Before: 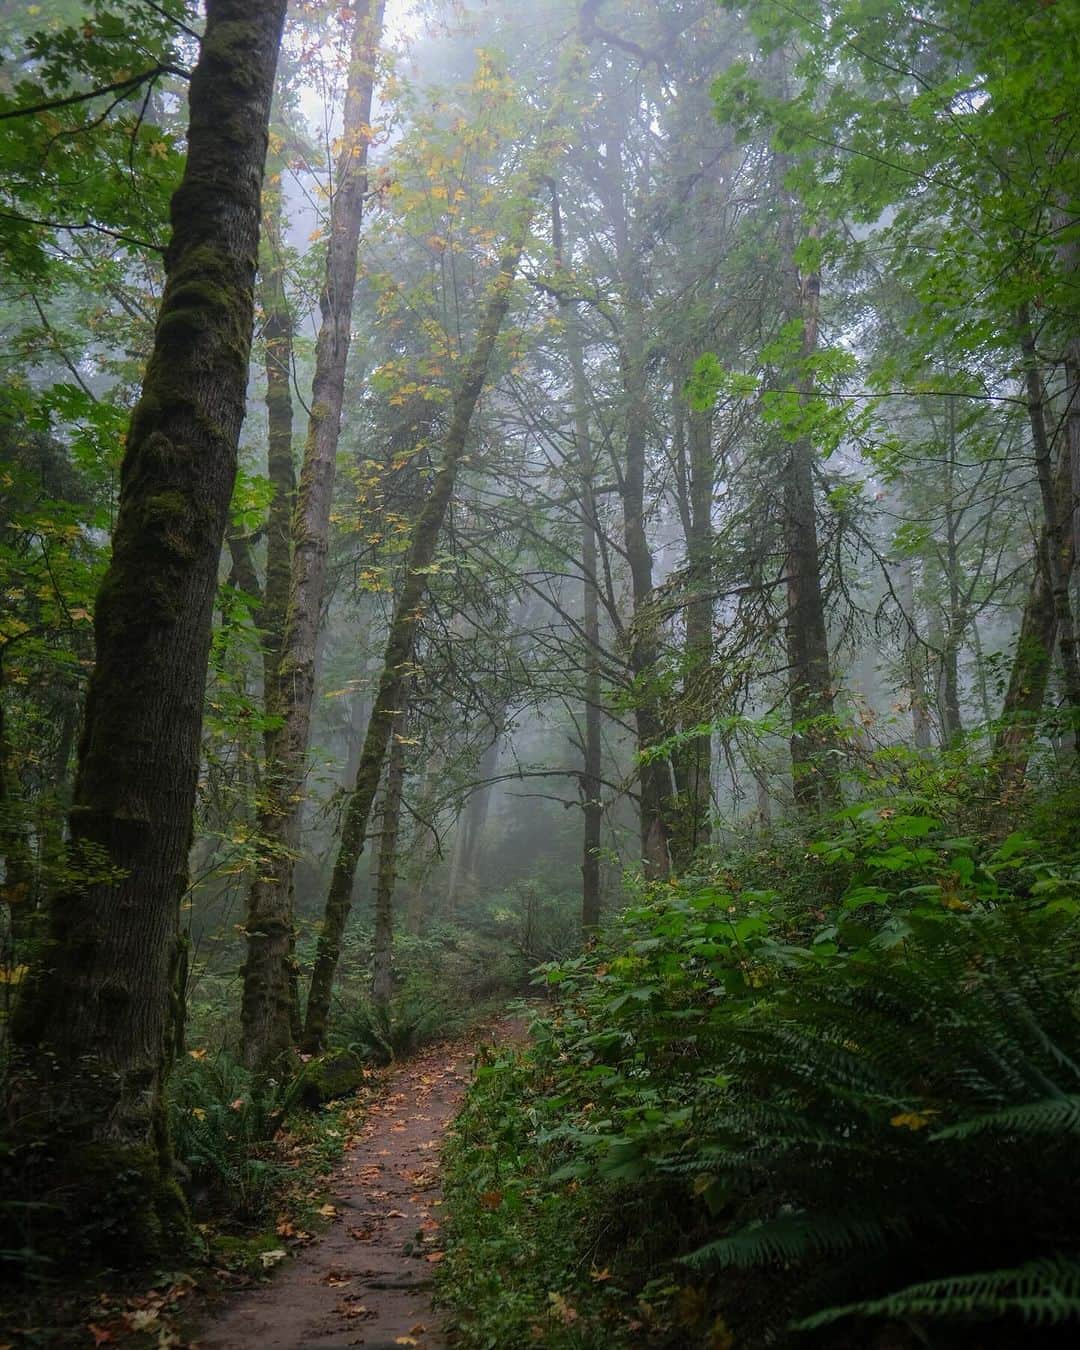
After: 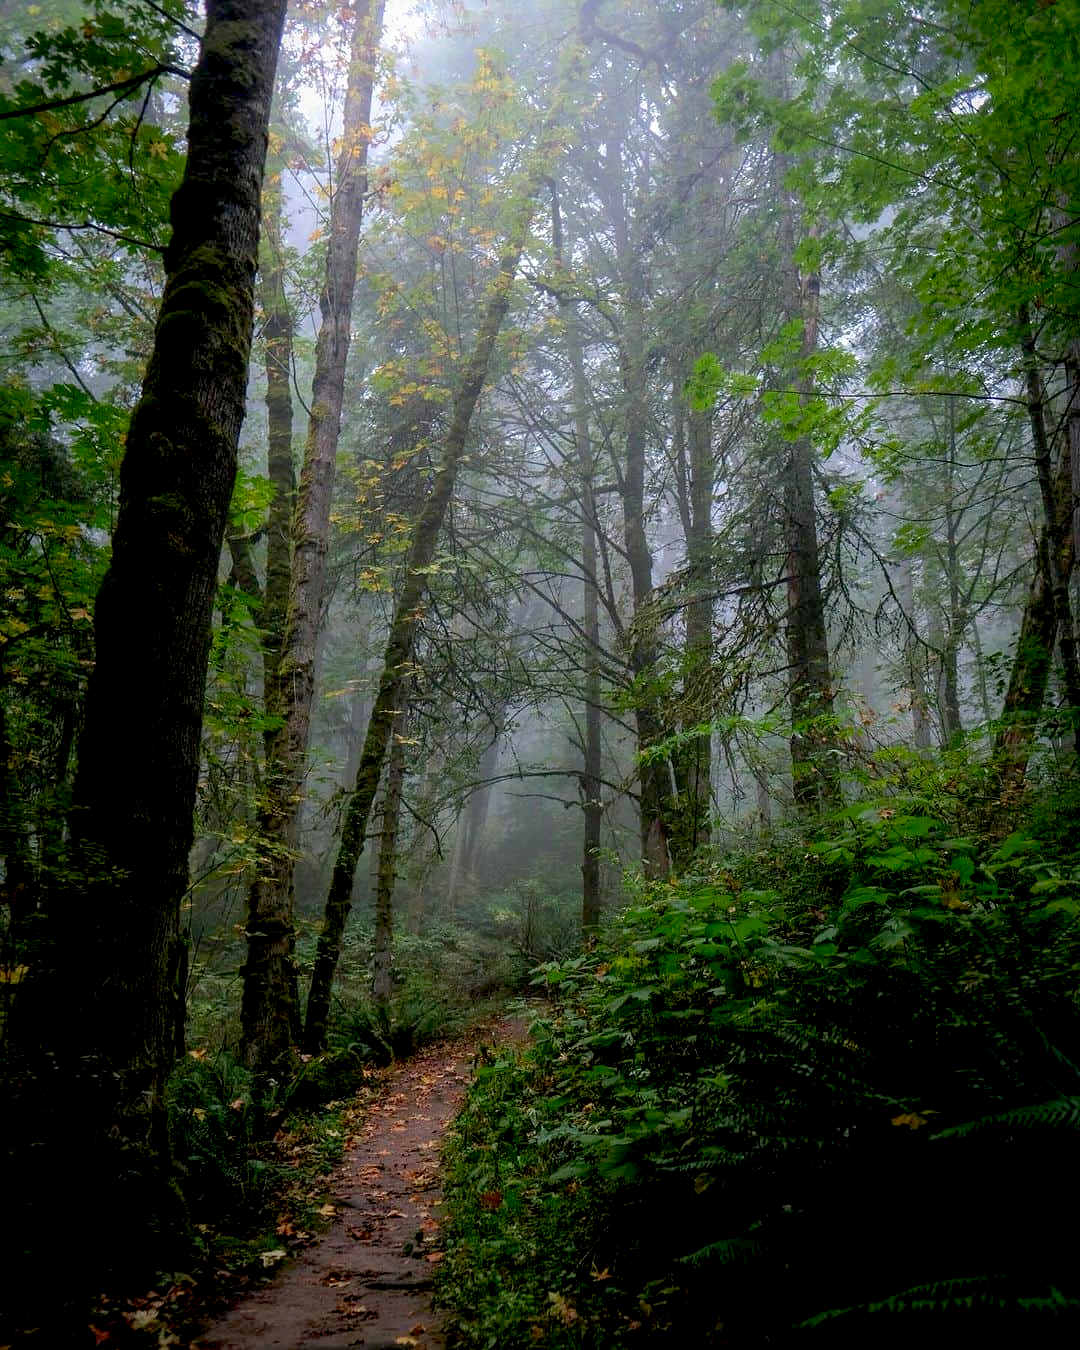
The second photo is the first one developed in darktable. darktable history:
base curve: curves: ch0 [(0.017, 0) (0.425, 0.441) (0.844, 0.933) (1, 1)], preserve colors none
color balance: mode lift, gamma, gain (sRGB), lift [0.97, 1, 1, 1], gamma [1.03, 1, 1, 1]
